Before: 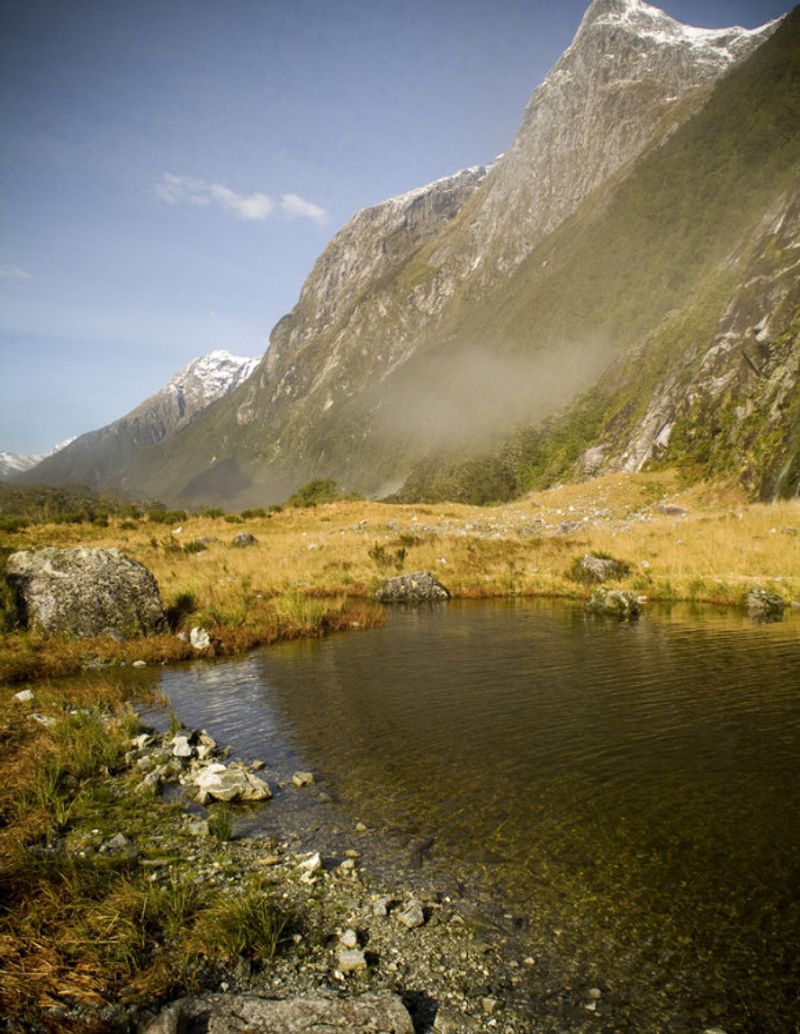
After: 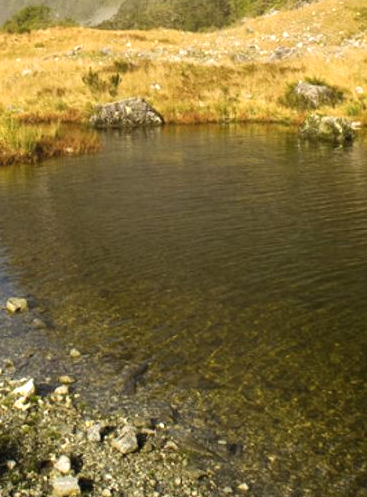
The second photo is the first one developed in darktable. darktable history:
crop: left 35.856%, top 45.928%, right 18.199%, bottom 5.984%
exposure: black level correction -0.002, exposure 0.53 EV, compensate exposure bias true, compensate highlight preservation false
